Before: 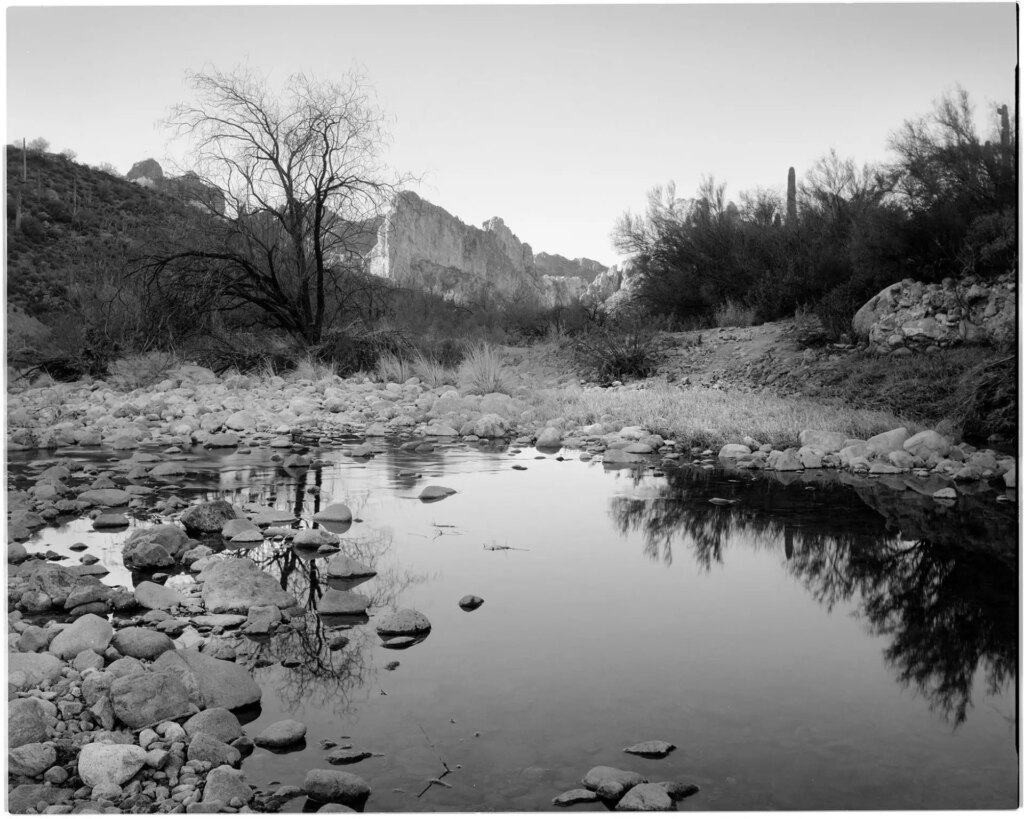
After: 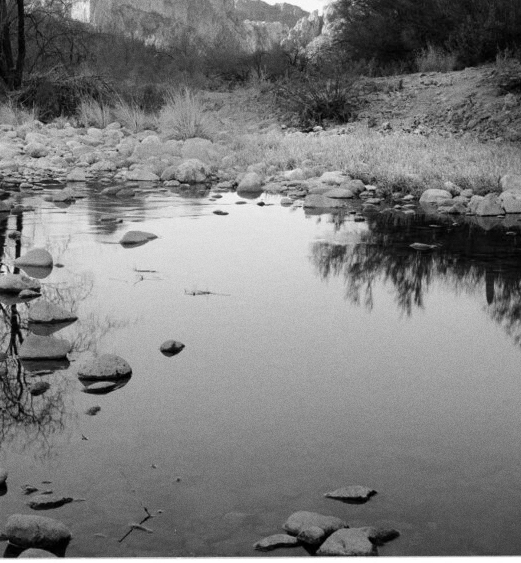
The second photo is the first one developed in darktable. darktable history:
grain: coarseness 7.08 ISO, strength 21.67%, mid-tones bias 59.58%
crop and rotate: left 29.237%, top 31.152%, right 19.807%
